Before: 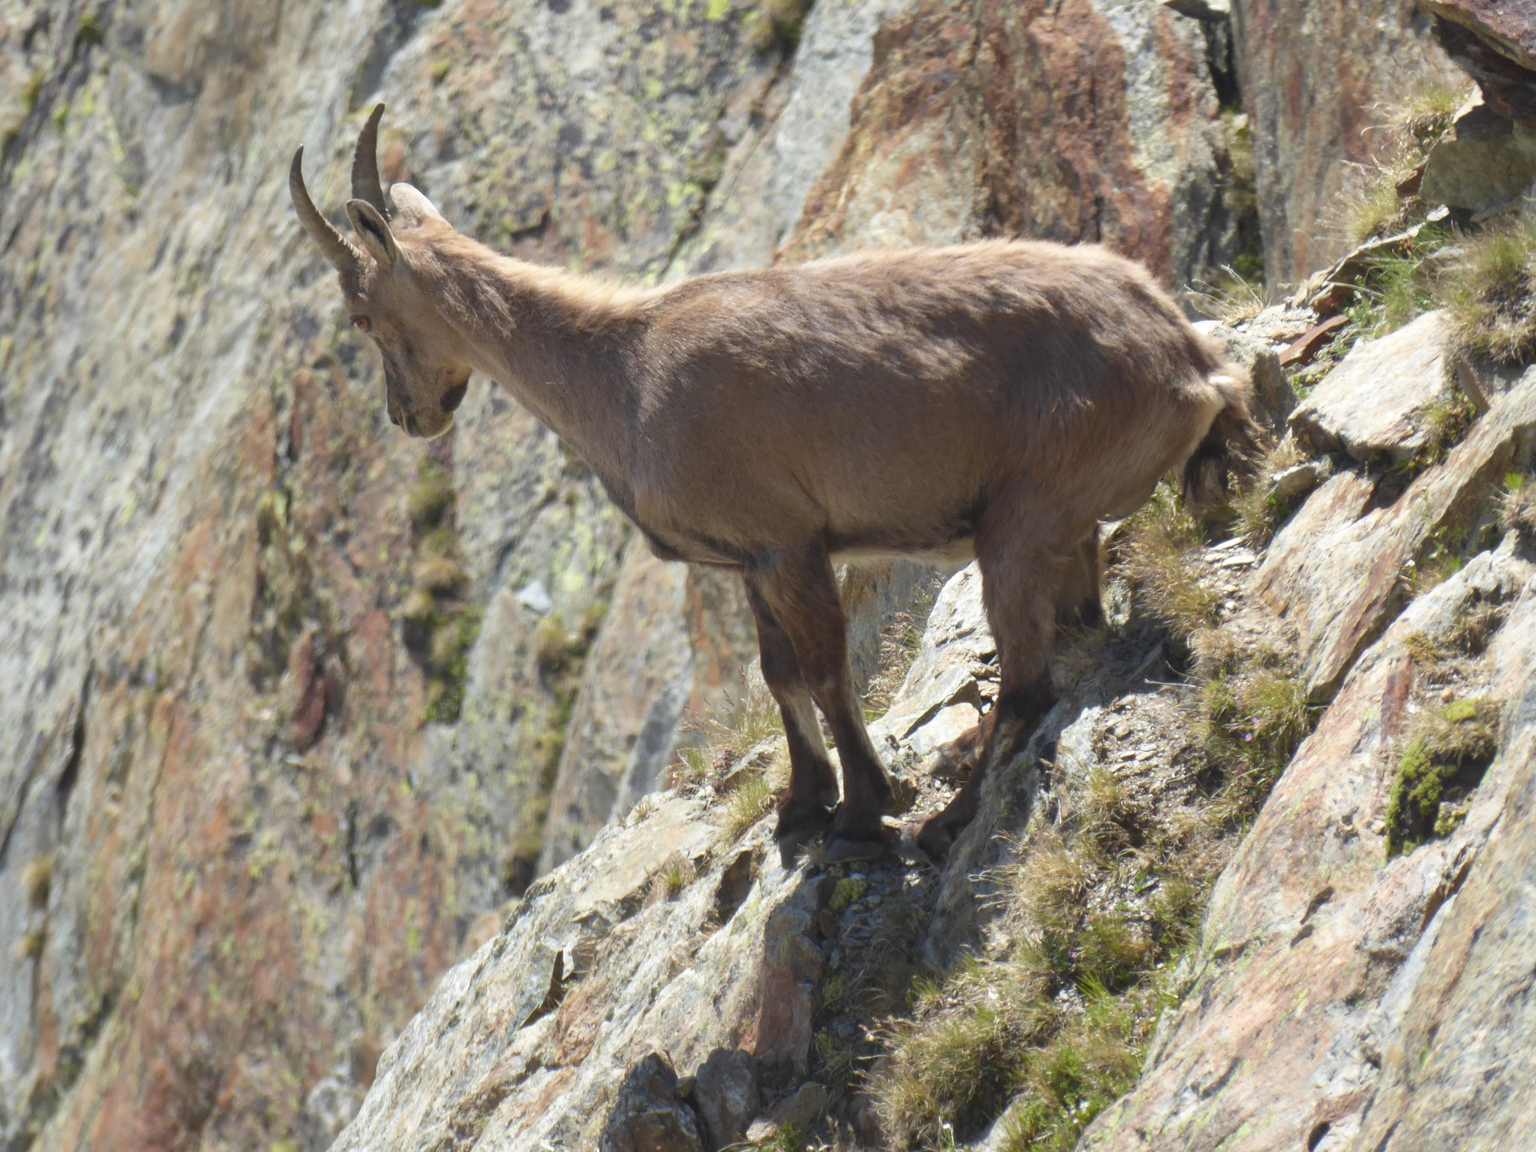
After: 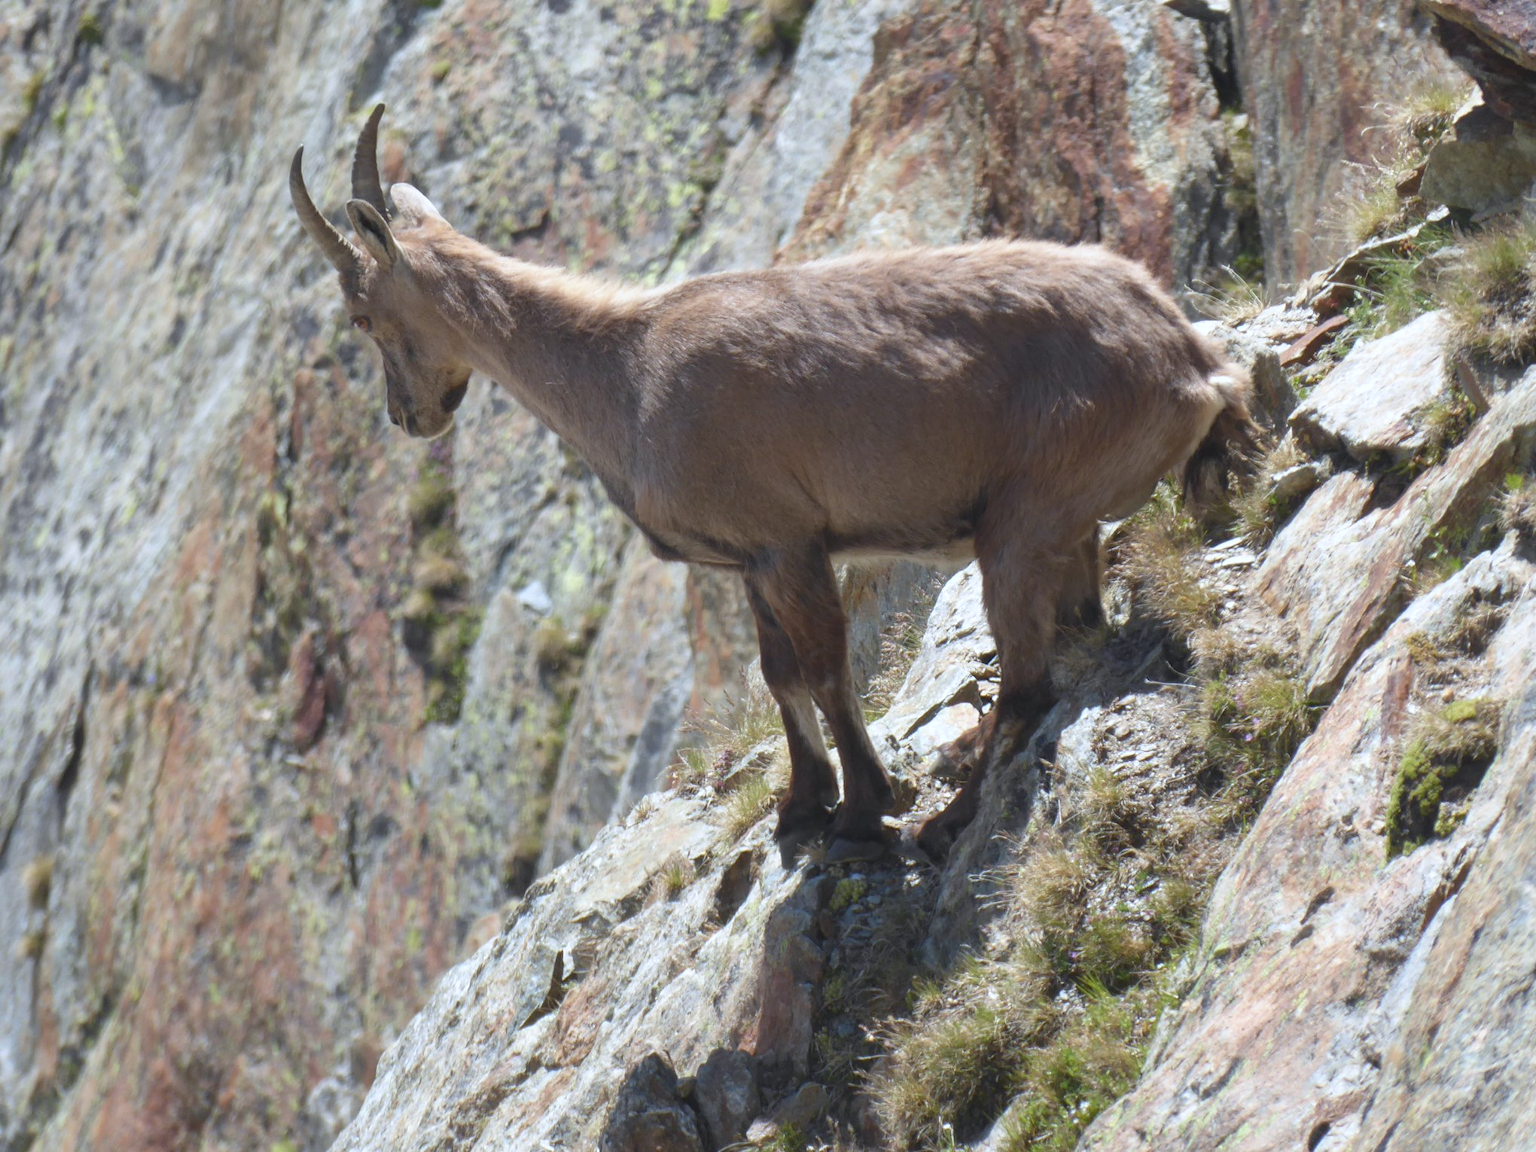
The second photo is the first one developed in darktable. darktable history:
color correction: highlights a* -0.741, highlights b* -9.21
